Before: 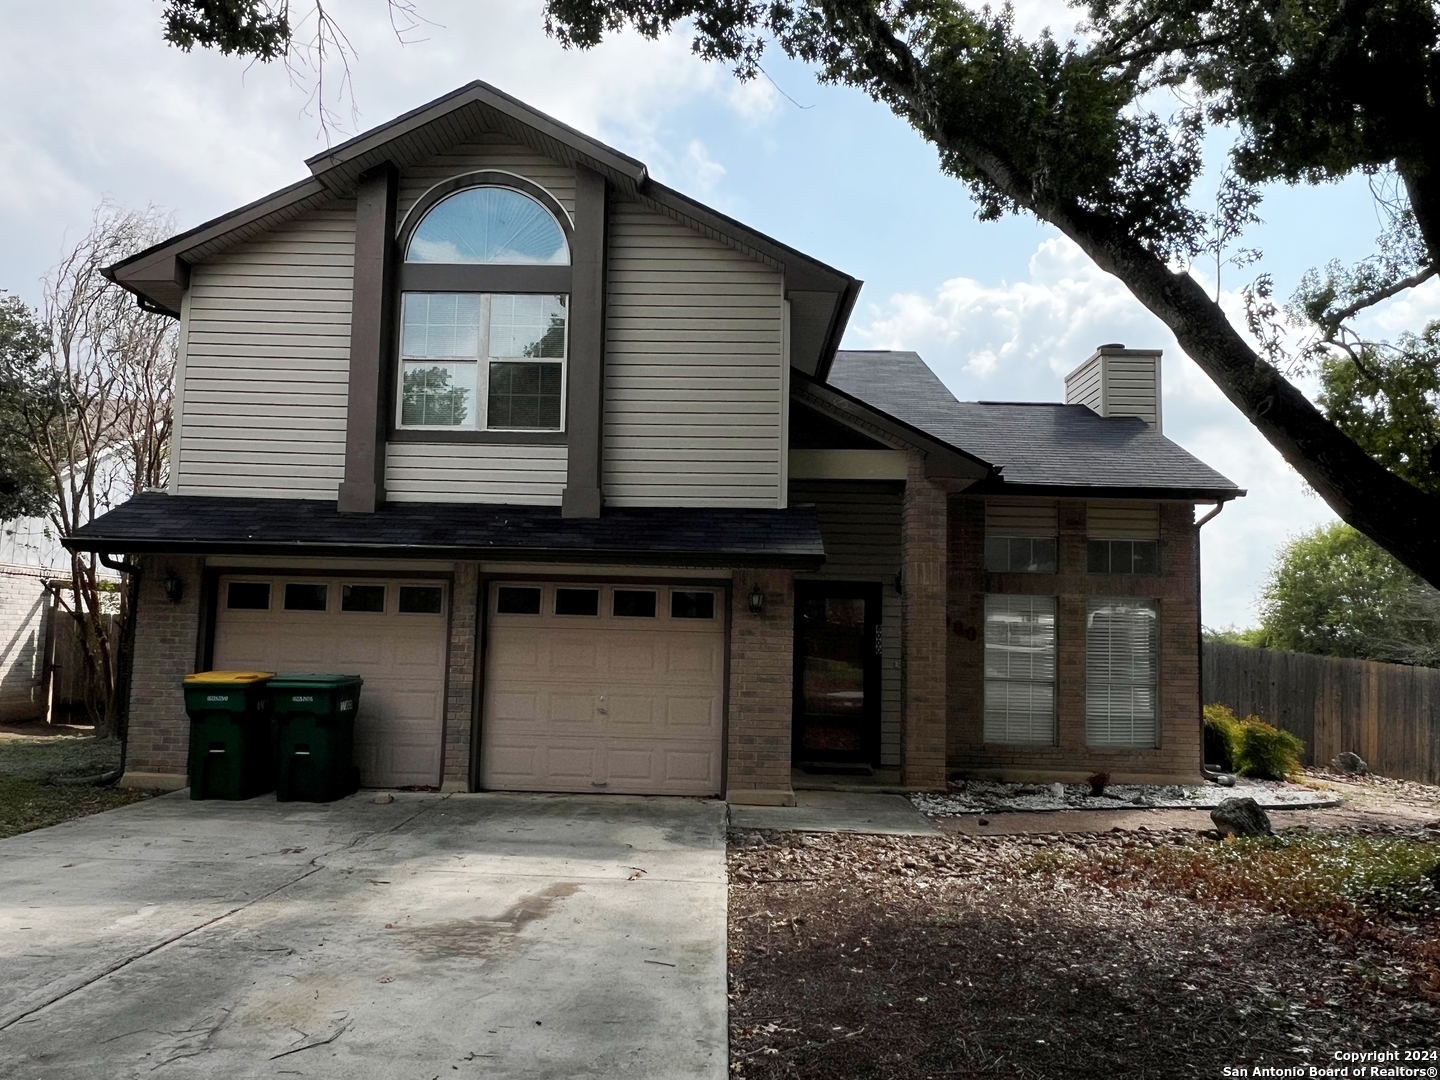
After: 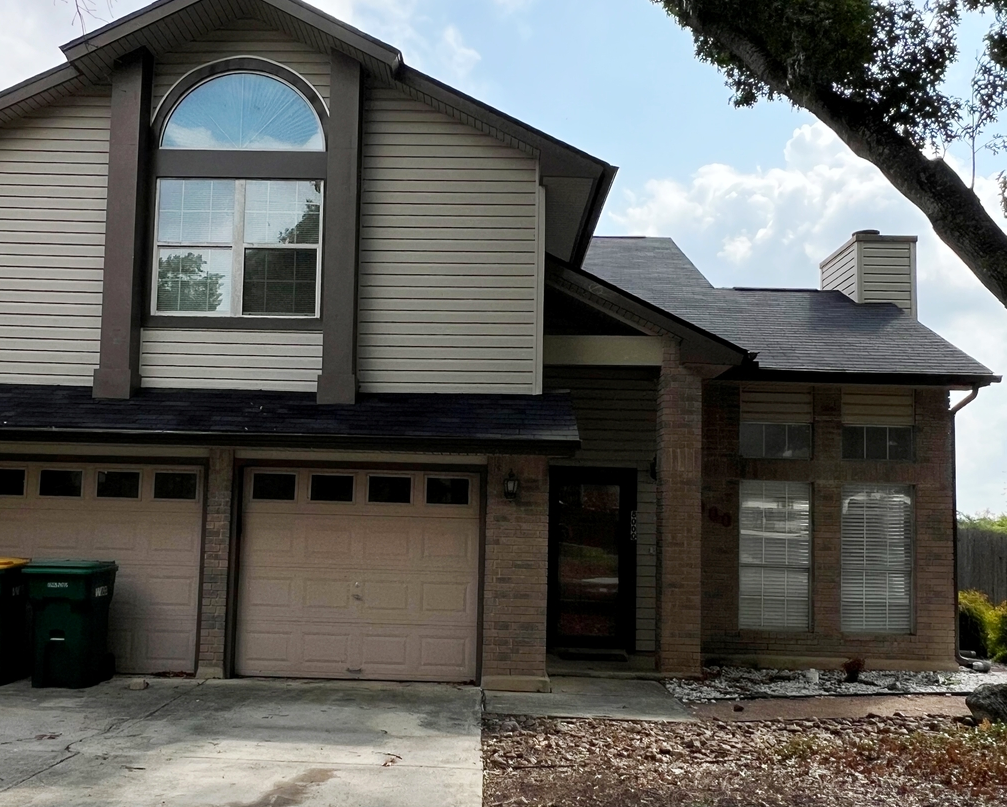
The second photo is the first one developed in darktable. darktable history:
crop and rotate: left 17.046%, top 10.659%, right 12.989%, bottom 14.553%
contrast brightness saturation: saturation 0.1
tone equalizer: on, module defaults
